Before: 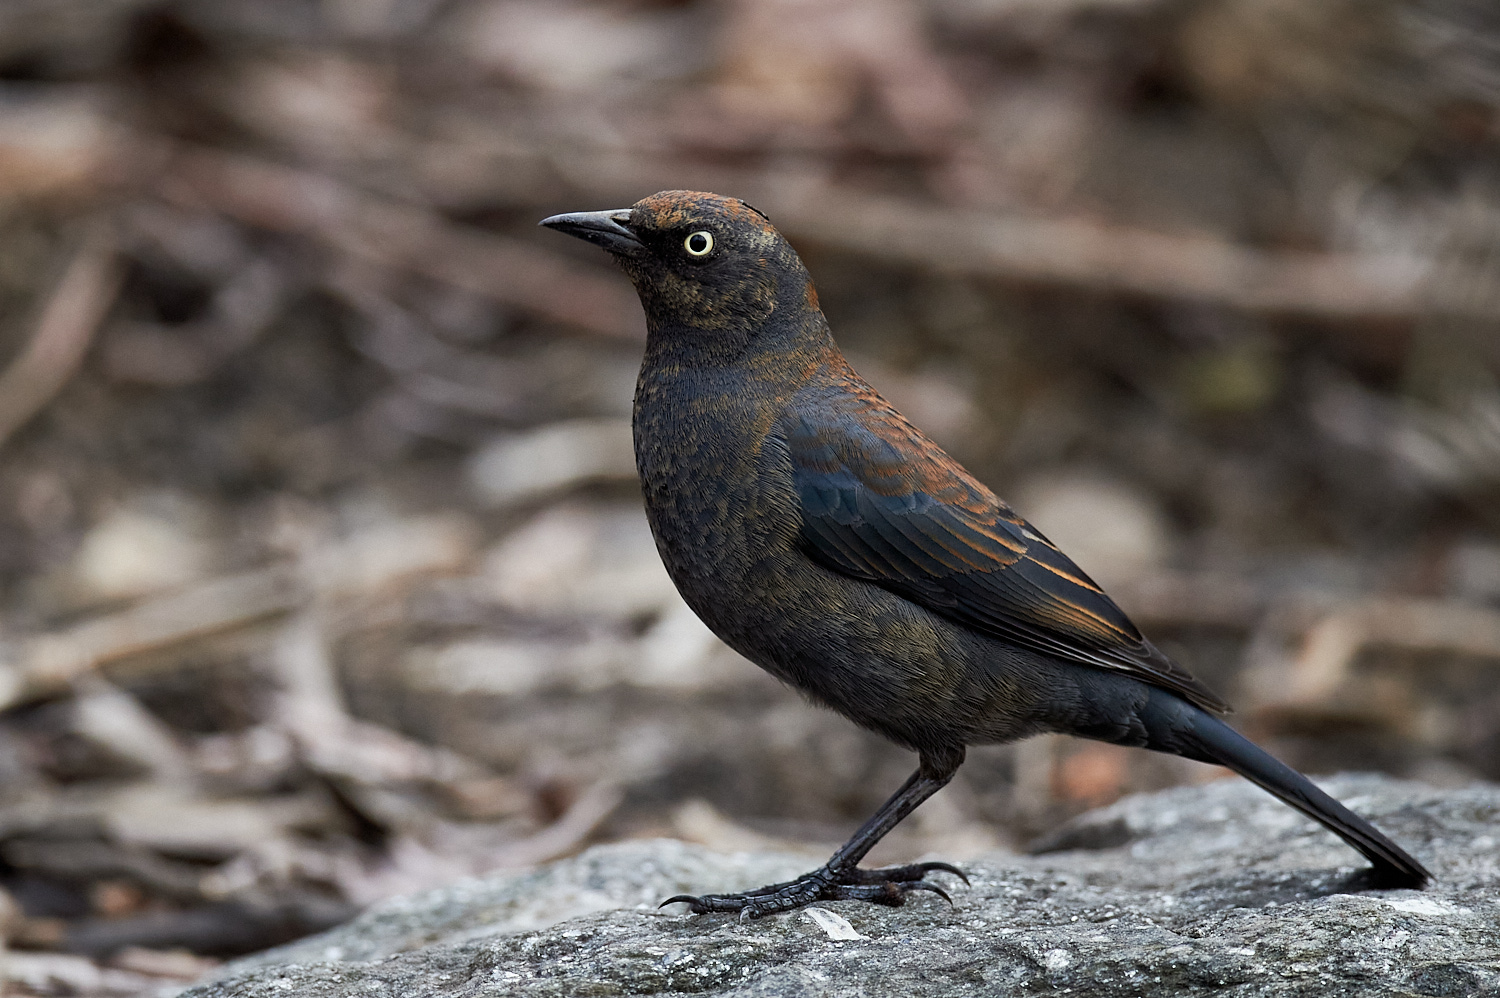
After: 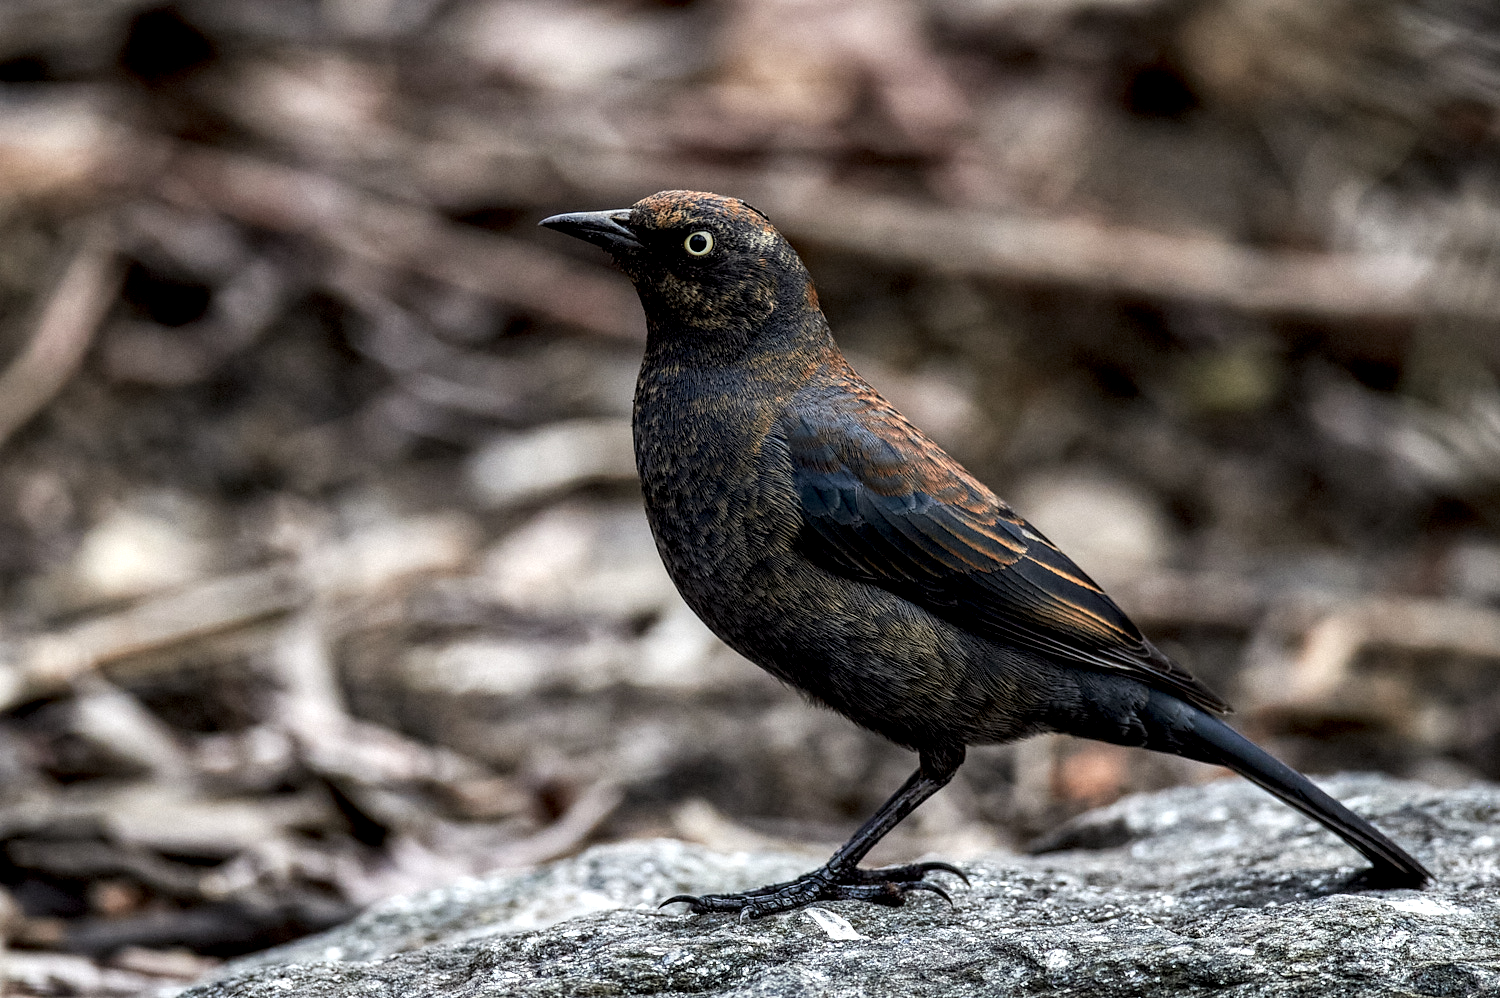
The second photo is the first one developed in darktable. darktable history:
local contrast: highlights 18%, detail 185%
